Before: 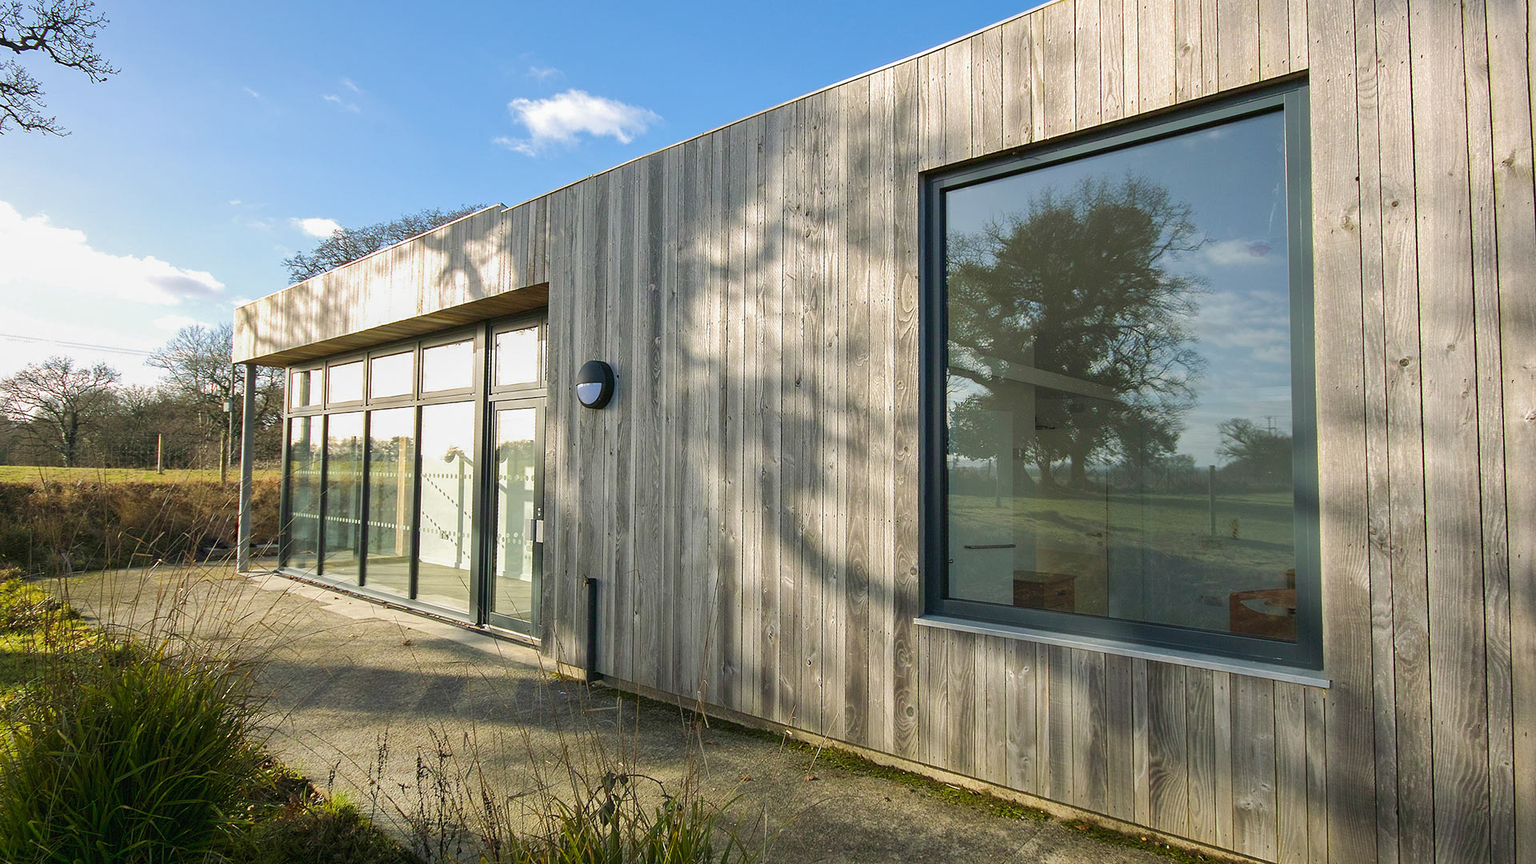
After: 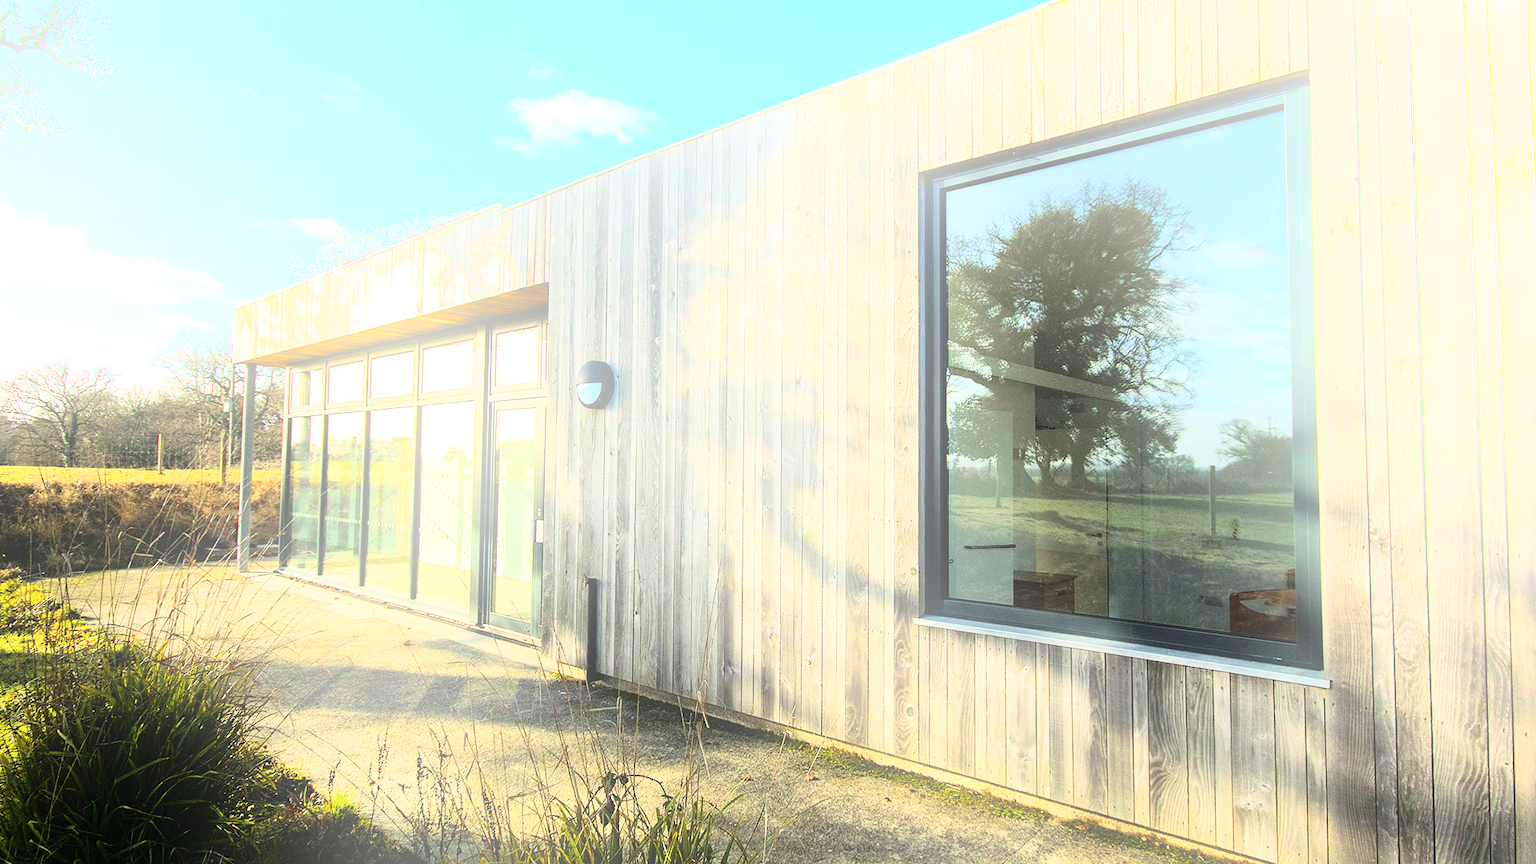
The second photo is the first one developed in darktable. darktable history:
bloom: threshold 82.5%, strength 16.25%
rgb curve: curves: ch0 [(0, 0) (0.21, 0.15) (0.24, 0.21) (0.5, 0.75) (0.75, 0.96) (0.89, 0.99) (1, 1)]; ch1 [(0, 0.02) (0.21, 0.13) (0.25, 0.2) (0.5, 0.67) (0.75, 0.9) (0.89, 0.97) (1, 1)]; ch2 [(0, 0.02) (0.21, 0.13) (0.25, 0.2) (0.5, 0.67) (0.75, 0.9) (0.89, 0.97) (1, 1)], compensate middle gray true
